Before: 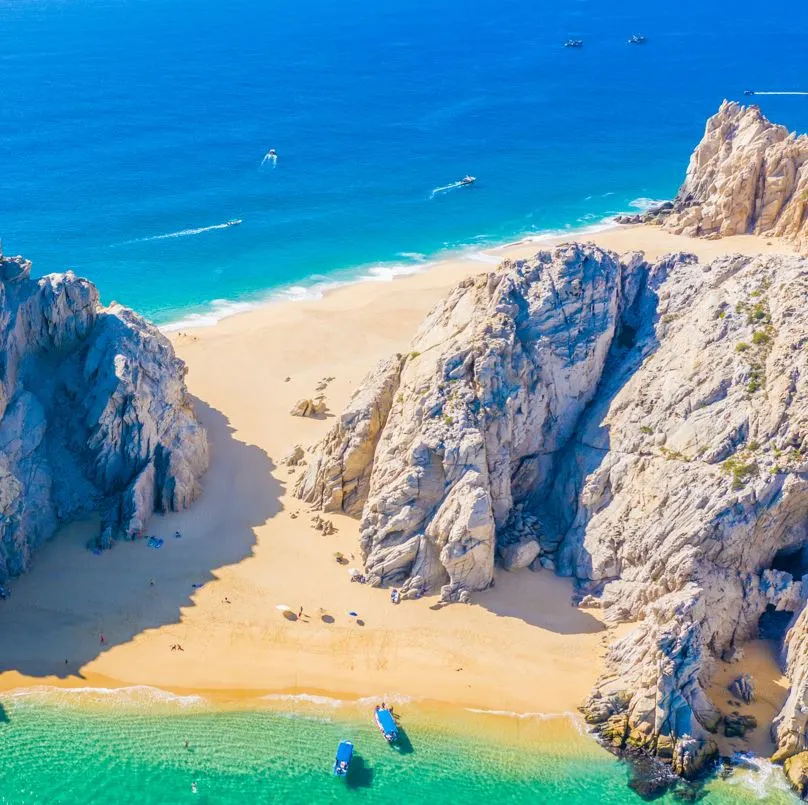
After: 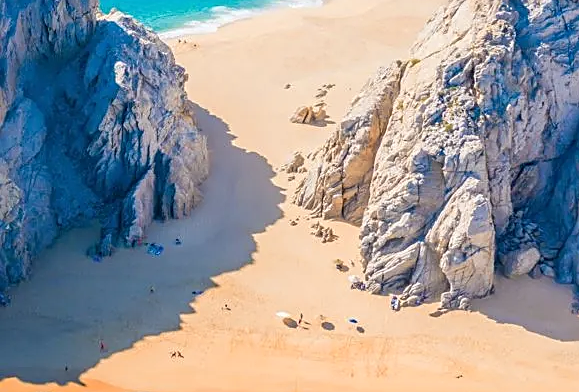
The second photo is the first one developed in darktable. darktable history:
color zones: curves: ch1 [(0, 0.469) (0.072, 0.457) (0.243, 0.494) (0.429, 0.5) (0.571, 0.5) (0.714, 0.5) (0.857, 0.5) (1, 0.469)]; ch2 [(0, 0.499) (0.143, 0.467) (0.242, 0.436) (0.429, 0.493) (0.571, 0.5) (0.714, 0.5) (0.857, 0.5) (1, 0.499)]
crop: top 36.516%, right 28.319%, bottom 14.742%
sharpen: on, module defaults
